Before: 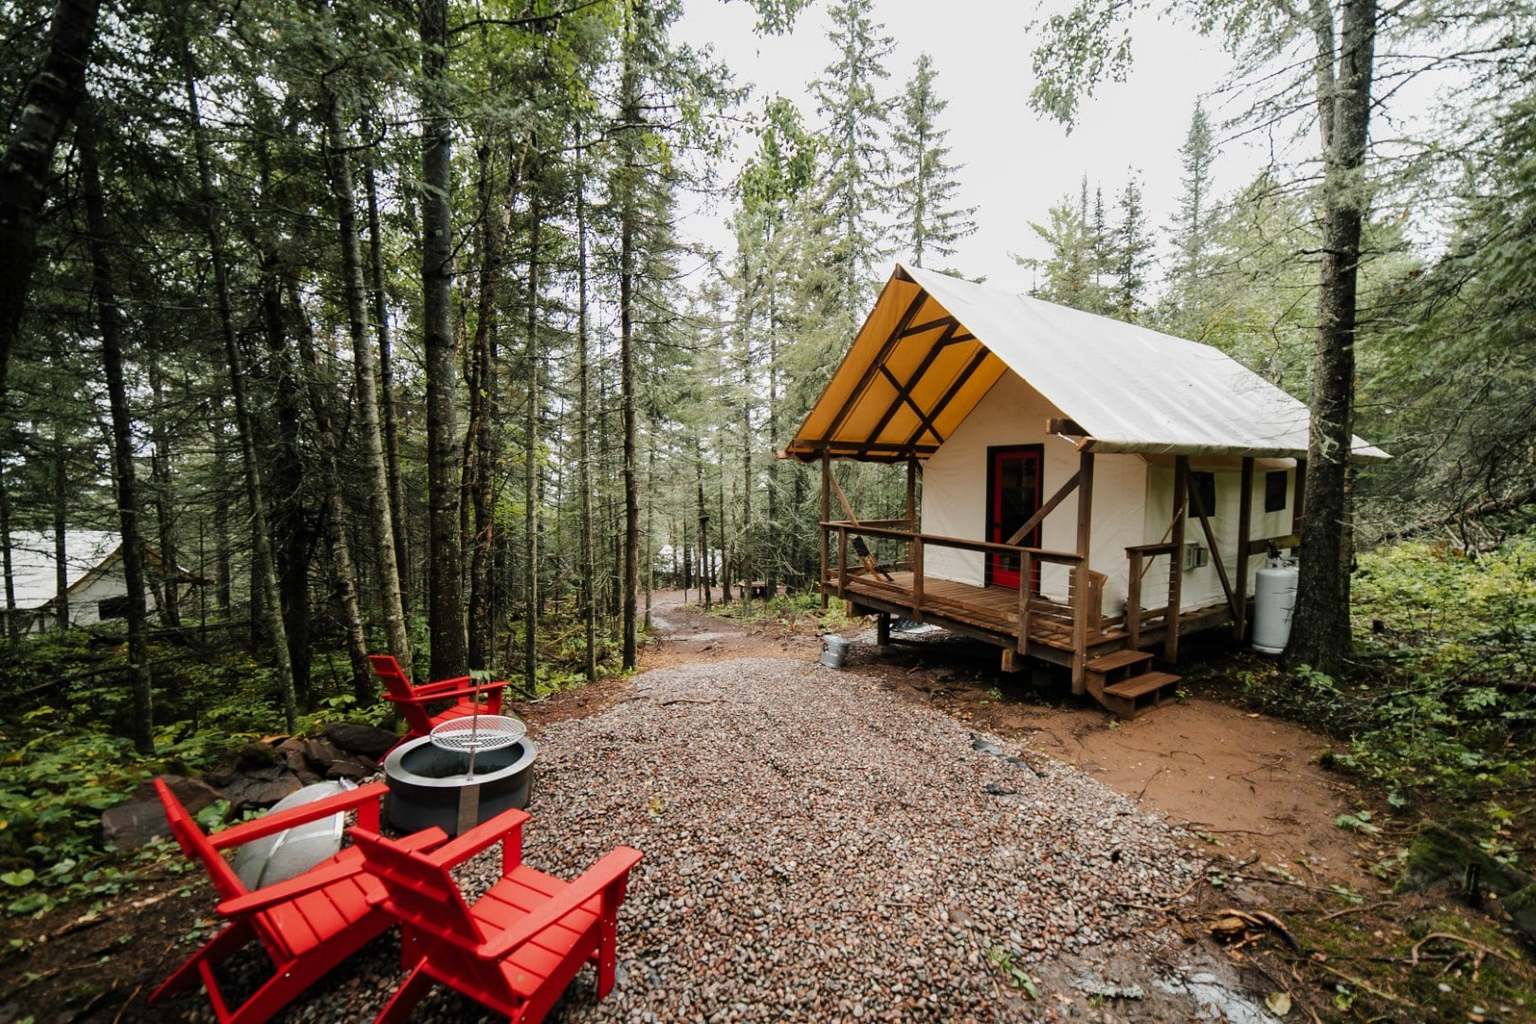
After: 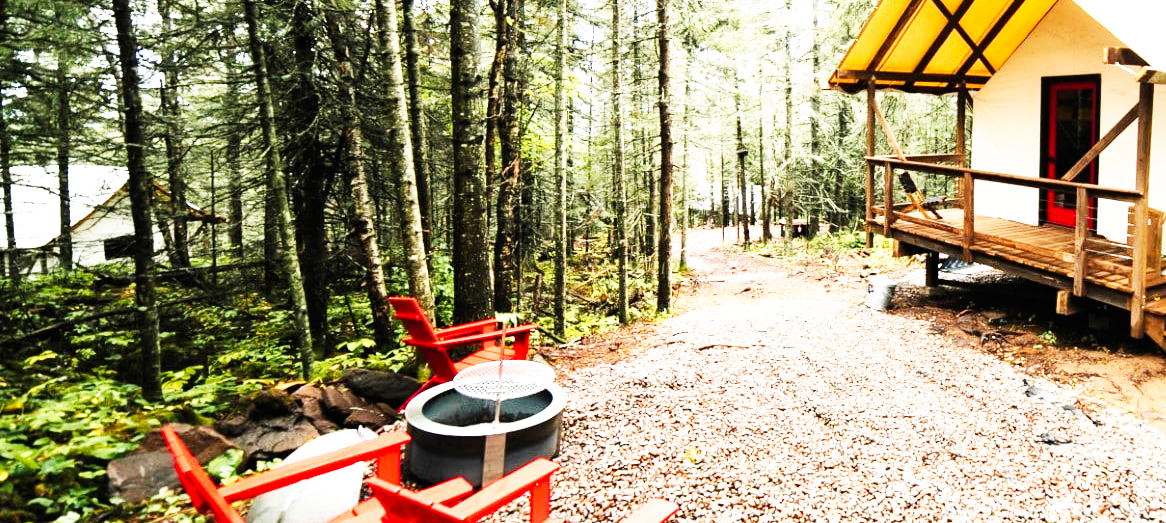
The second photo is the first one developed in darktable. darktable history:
crop: top 36.498%, right 27.964%, bottom 14.995%
exposure: black level correction 0, exposure 1 EV, compensate exposure bias true, compensate highlight preservation false
base curve: curves: ch0 [(0, 0) (0.007, 0.004) (0.027, 0.03) (0.046, 0.07) (0.207, 0.54) (0.442, 0.872) (0.673, 0.972) (1, 1)], preserve colors none
